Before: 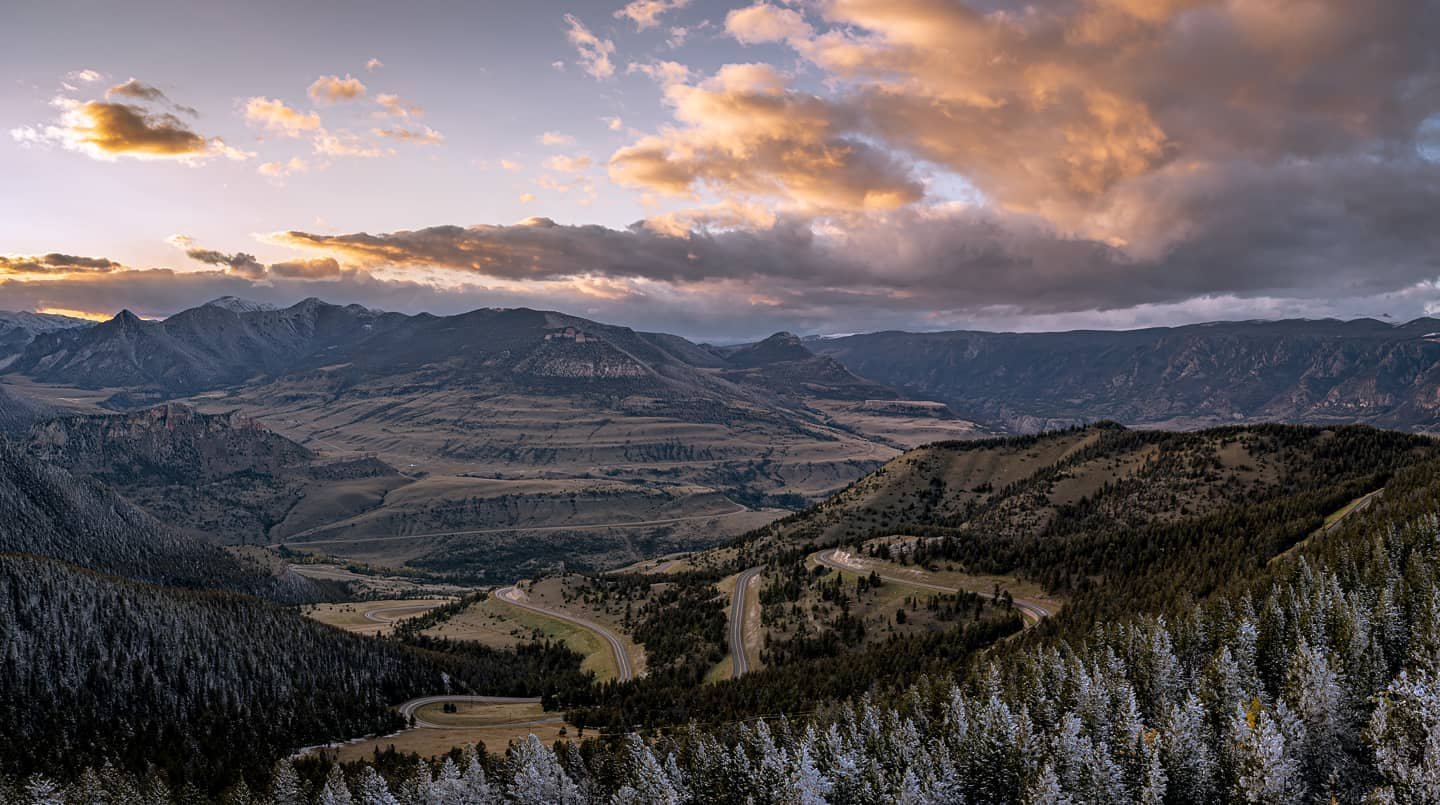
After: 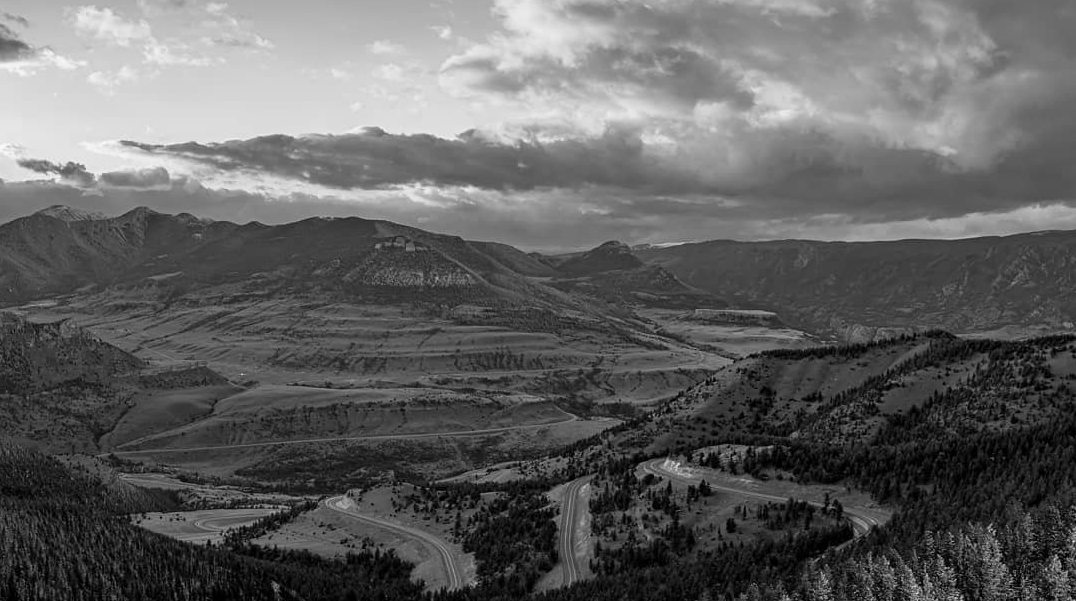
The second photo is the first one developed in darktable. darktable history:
monochrome: on, module defaults
crop and rotate: left 11.831%, top 11.346%, right 13.429%, bottom 13.899%
